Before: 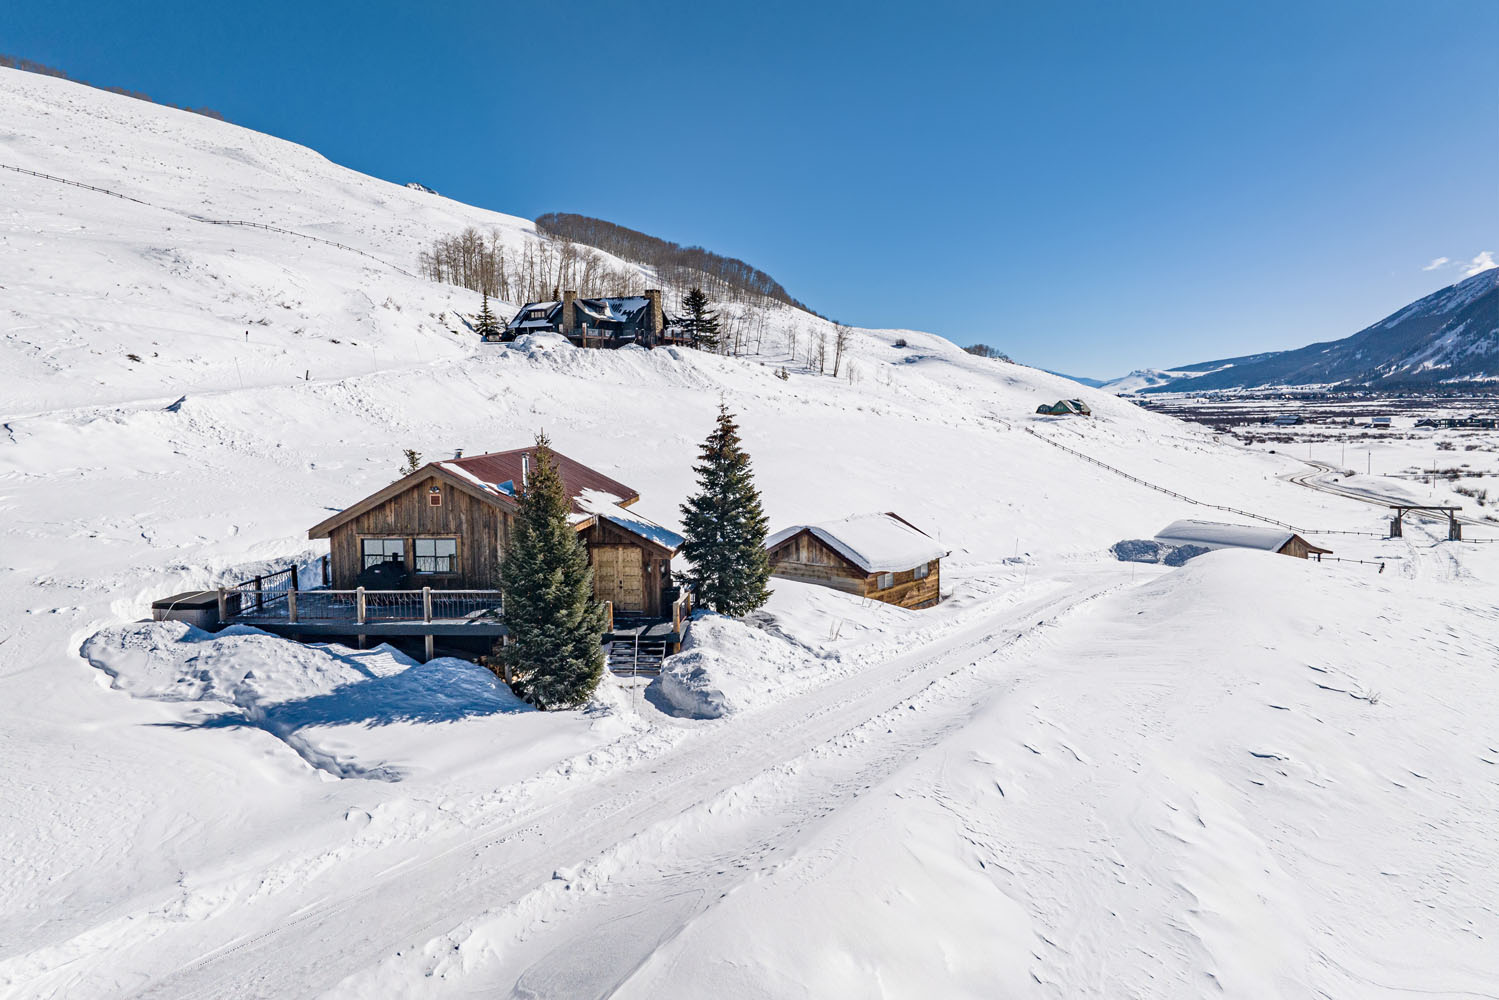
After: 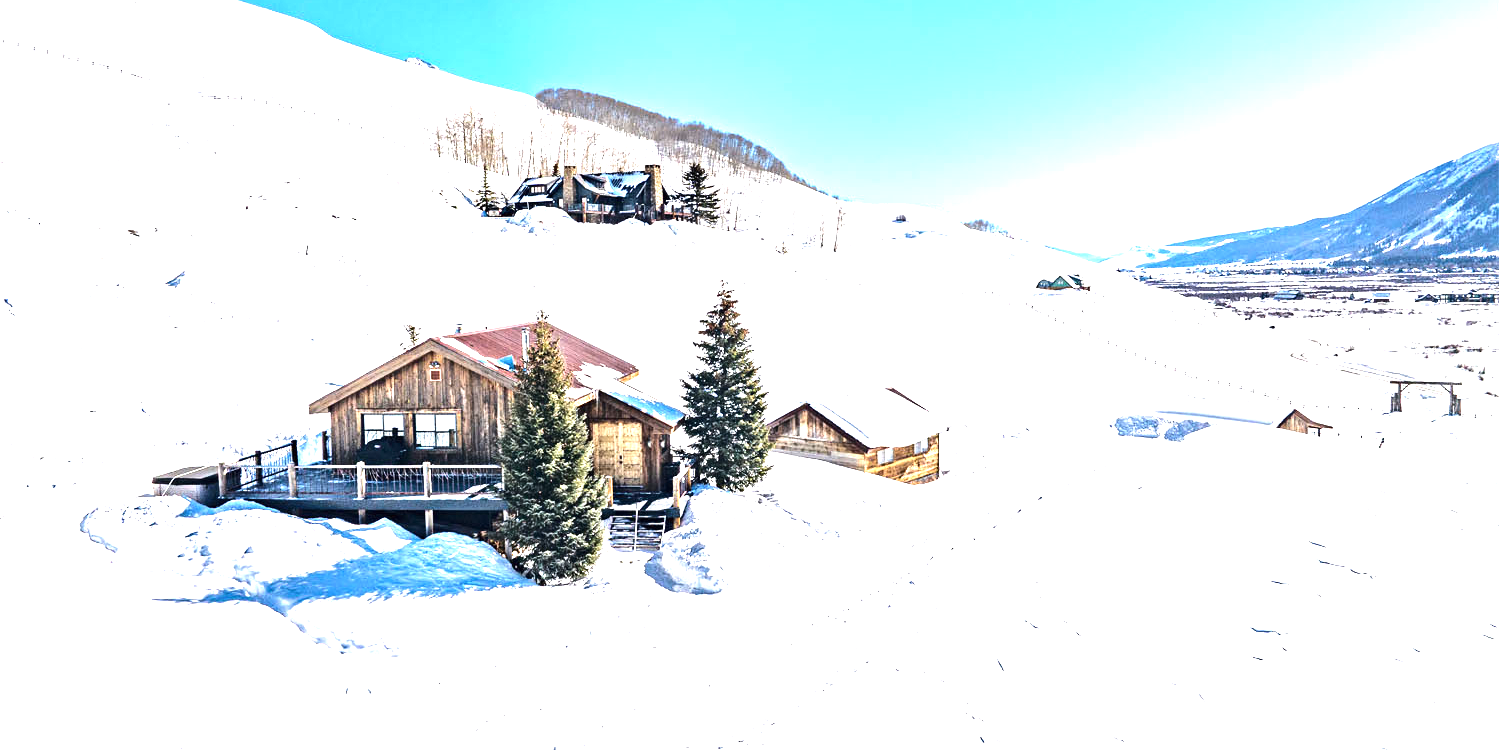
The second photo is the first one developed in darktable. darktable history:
exposure: black level correction 0, exposure 1.5 EV, compensate exposure bias true, compensate highlight preservation false
tone equalizer: -8 EV -0.75 EV, -7 EV -0.7 EV, -6 EV -0.6 EV, -5 EV -0.4 EV, -3 EV 0.4 EV, -2 EV 0.6 EV, -1 EV 0.7 EV, +0 EV 0.75 EV, edges refinement/feathering 500, mask exposure compensation -1.57 EV, preserve details no
crop and rotate: top 12.5%, bottom 12.5%
